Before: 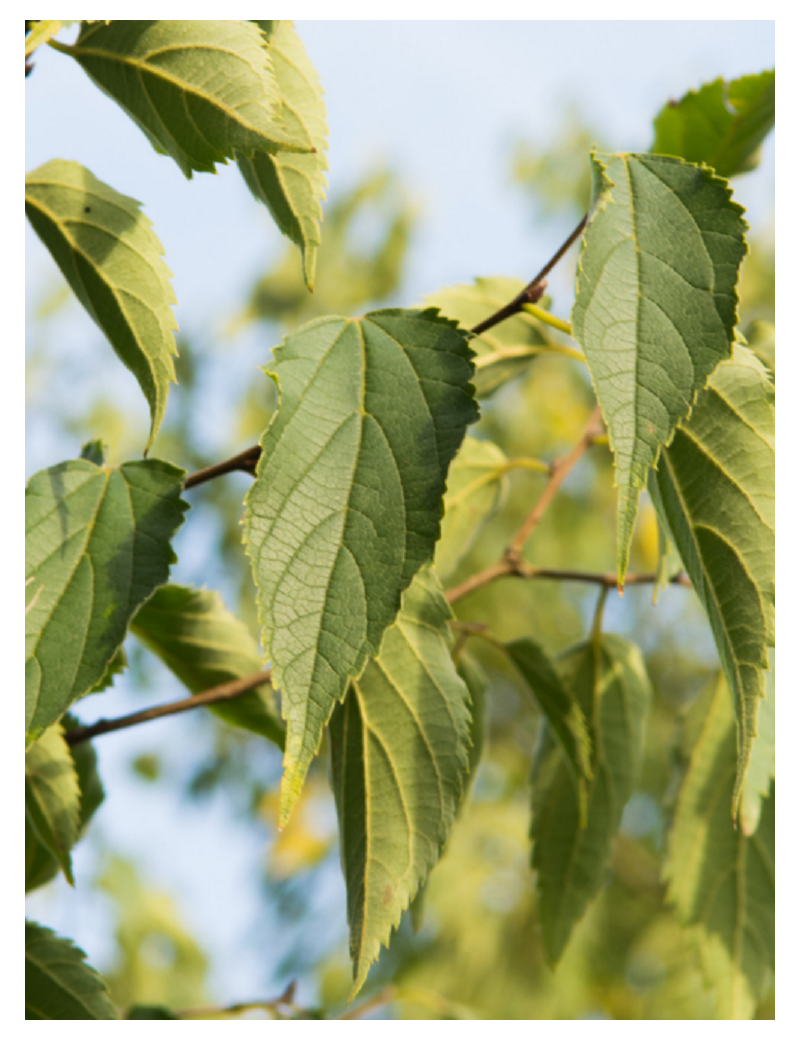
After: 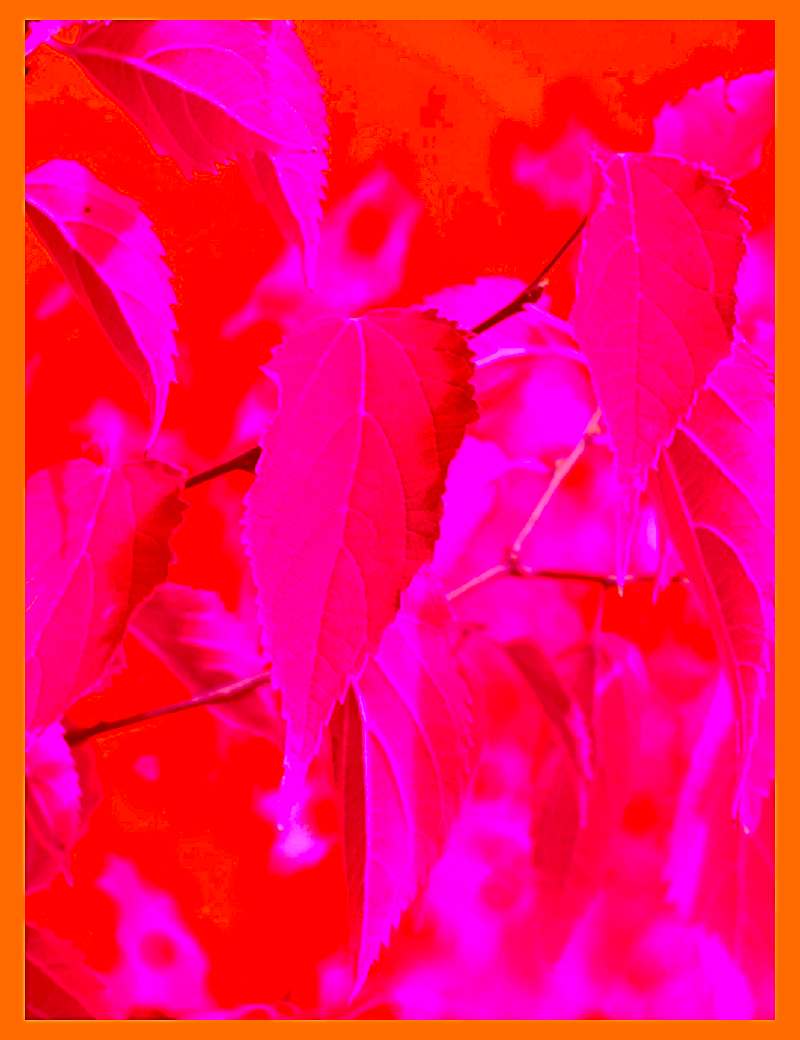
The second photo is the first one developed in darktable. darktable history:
sharpen: on, module defaults
color correction: highlights a* -39.64, highlights b* -39.48, shadows a* -39.41, shadows b* -39.57, saturation -2.95
